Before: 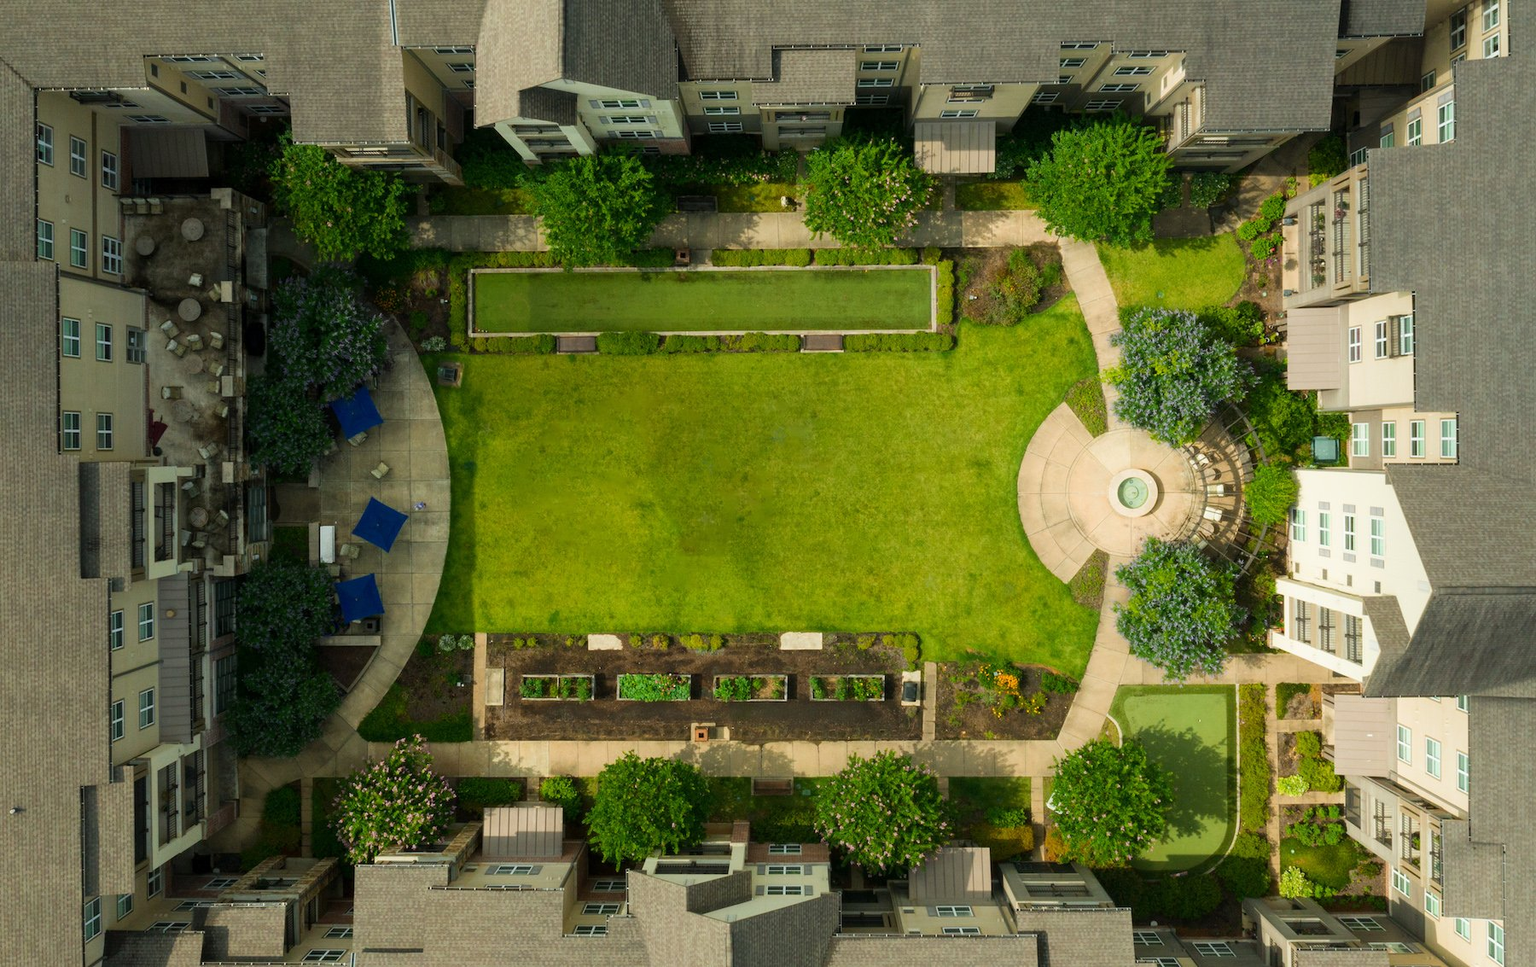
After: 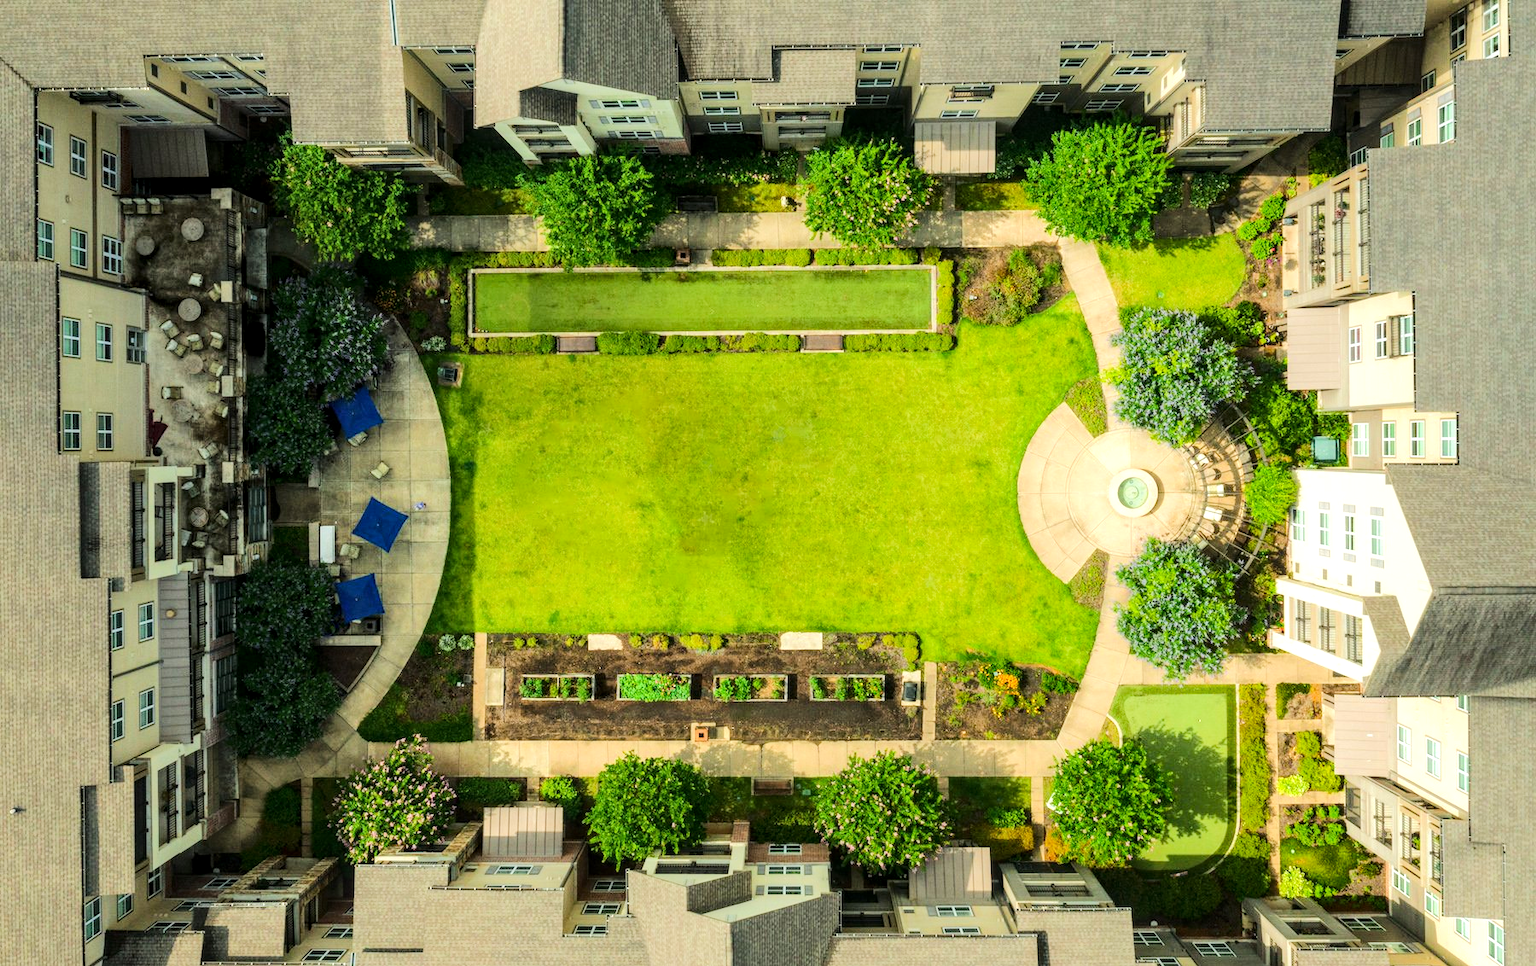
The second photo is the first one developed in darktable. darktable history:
local contrast: on, module defaults
shadows and highlights: radius 336.61, shadows 28.98, soften with gaussian
tone equalizer: -7 EV 0.146 EV, -6 EV 0.613 EV, -5 EV 1.17 EV, -4 EV 1.37 EV, -3 EV 1.12 EV, -2 EV 0.6 EV, -1 EV 0.157 EV, edges refinement/feathering 500, mask exposure compensation -1.57 EV, preserve details no
exposure: black level correction 0, exposure 0.2 EV, compensate highlight preservation false
